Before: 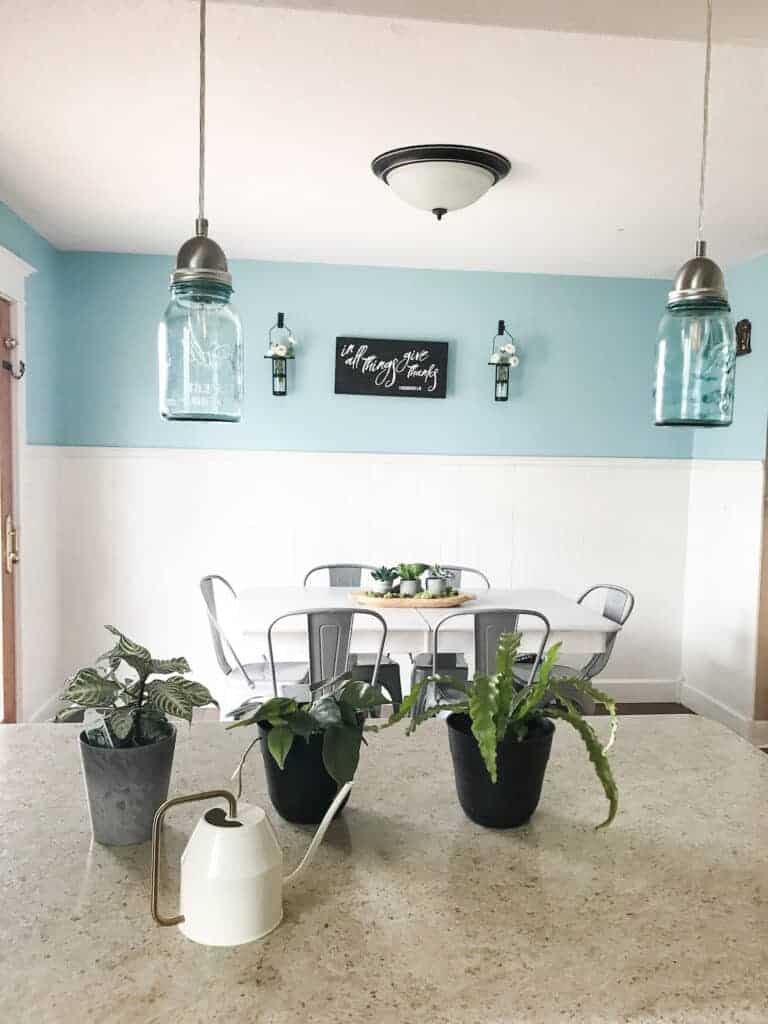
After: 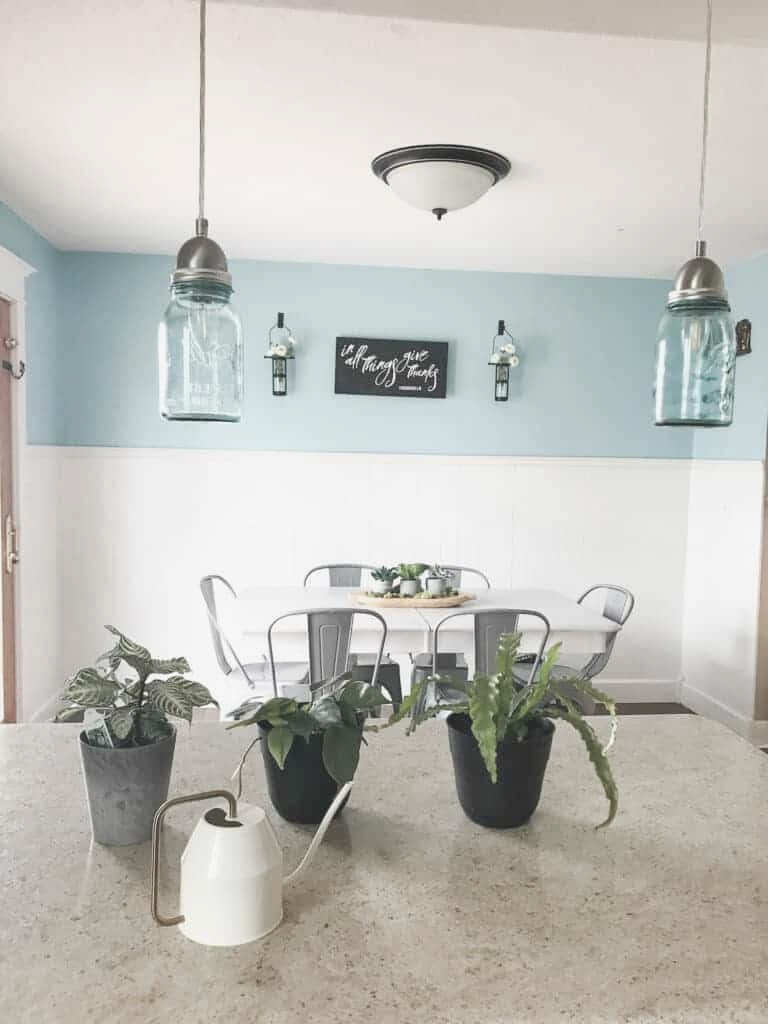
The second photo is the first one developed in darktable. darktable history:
contrast brightness saturation: contrast -0.264, saturation -0.426
exposure: black level correction 0.001, exposure 0.5 EV, compensate highlight preservation false
